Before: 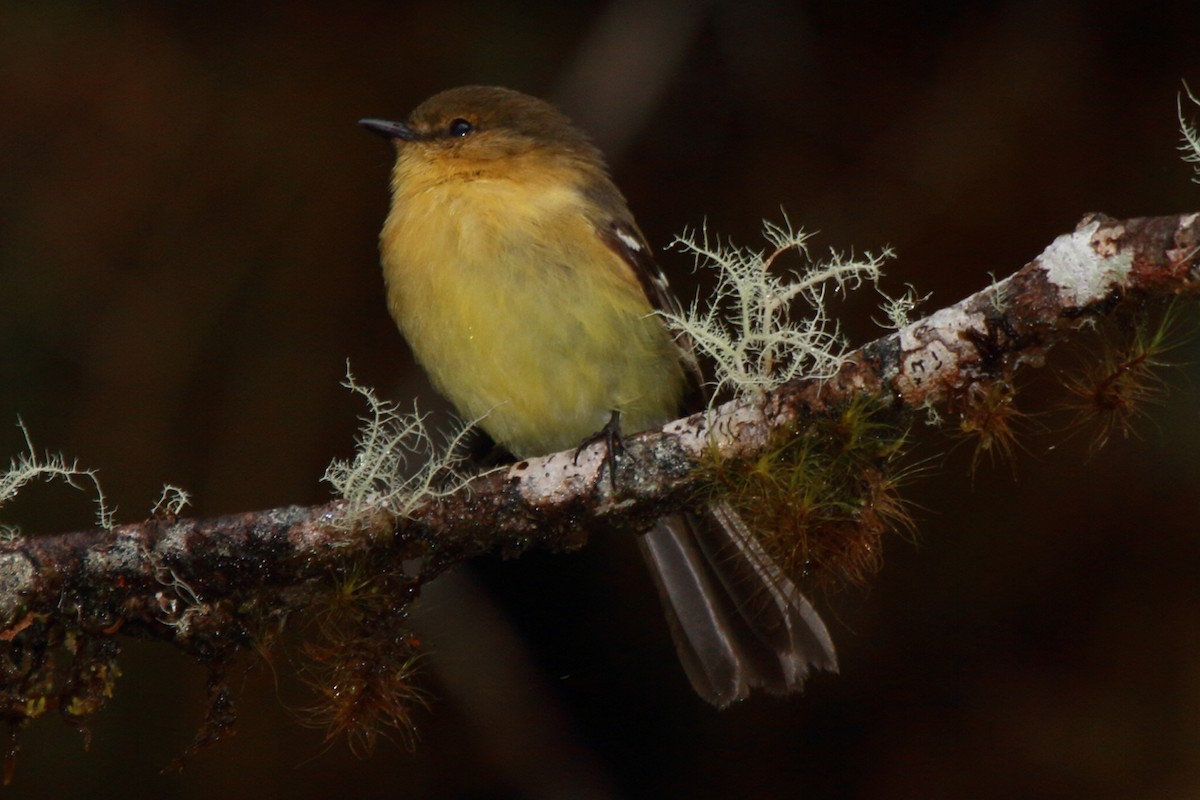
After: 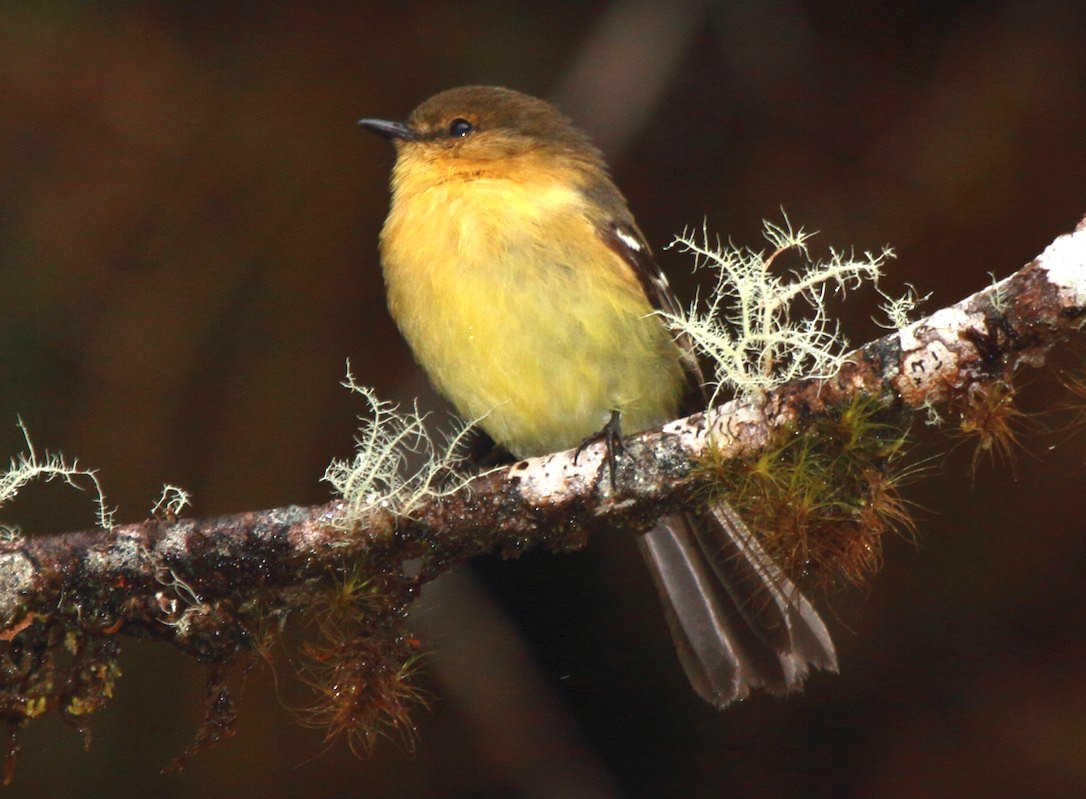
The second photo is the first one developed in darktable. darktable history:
exposure: black level correction -0.001, exposure 1.334 EV, compensate highlight preservation false
crop: right 9.493%, bottom 0.036%
tone equalizer: on, module defaults
